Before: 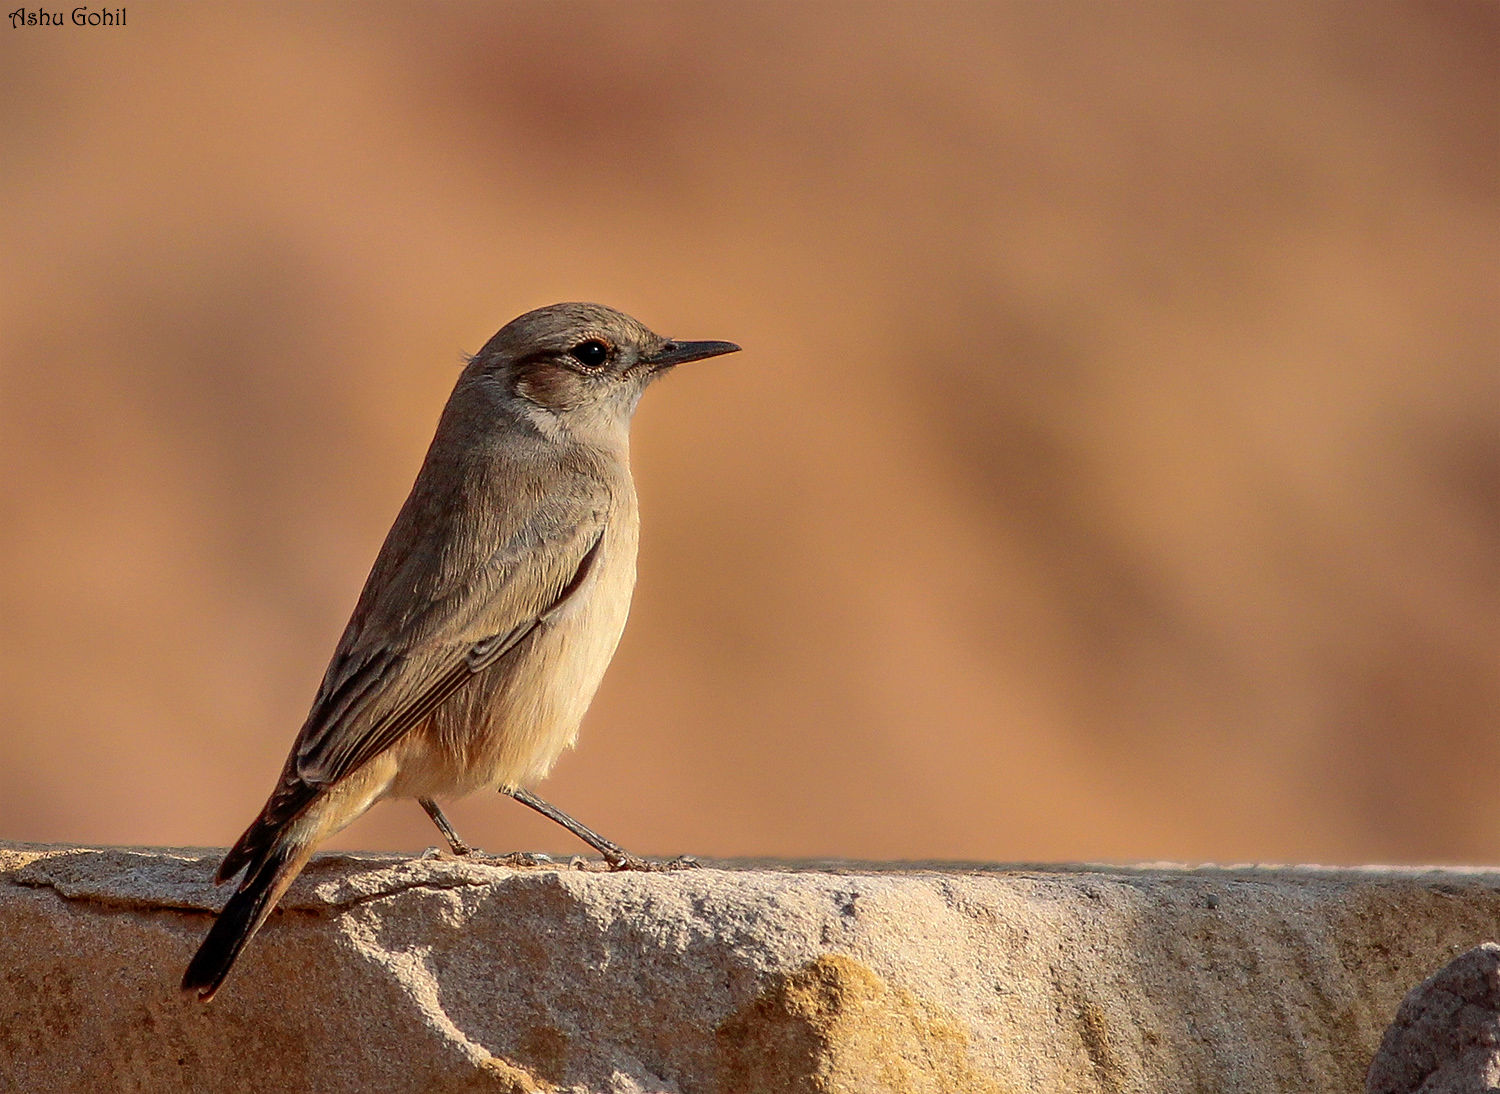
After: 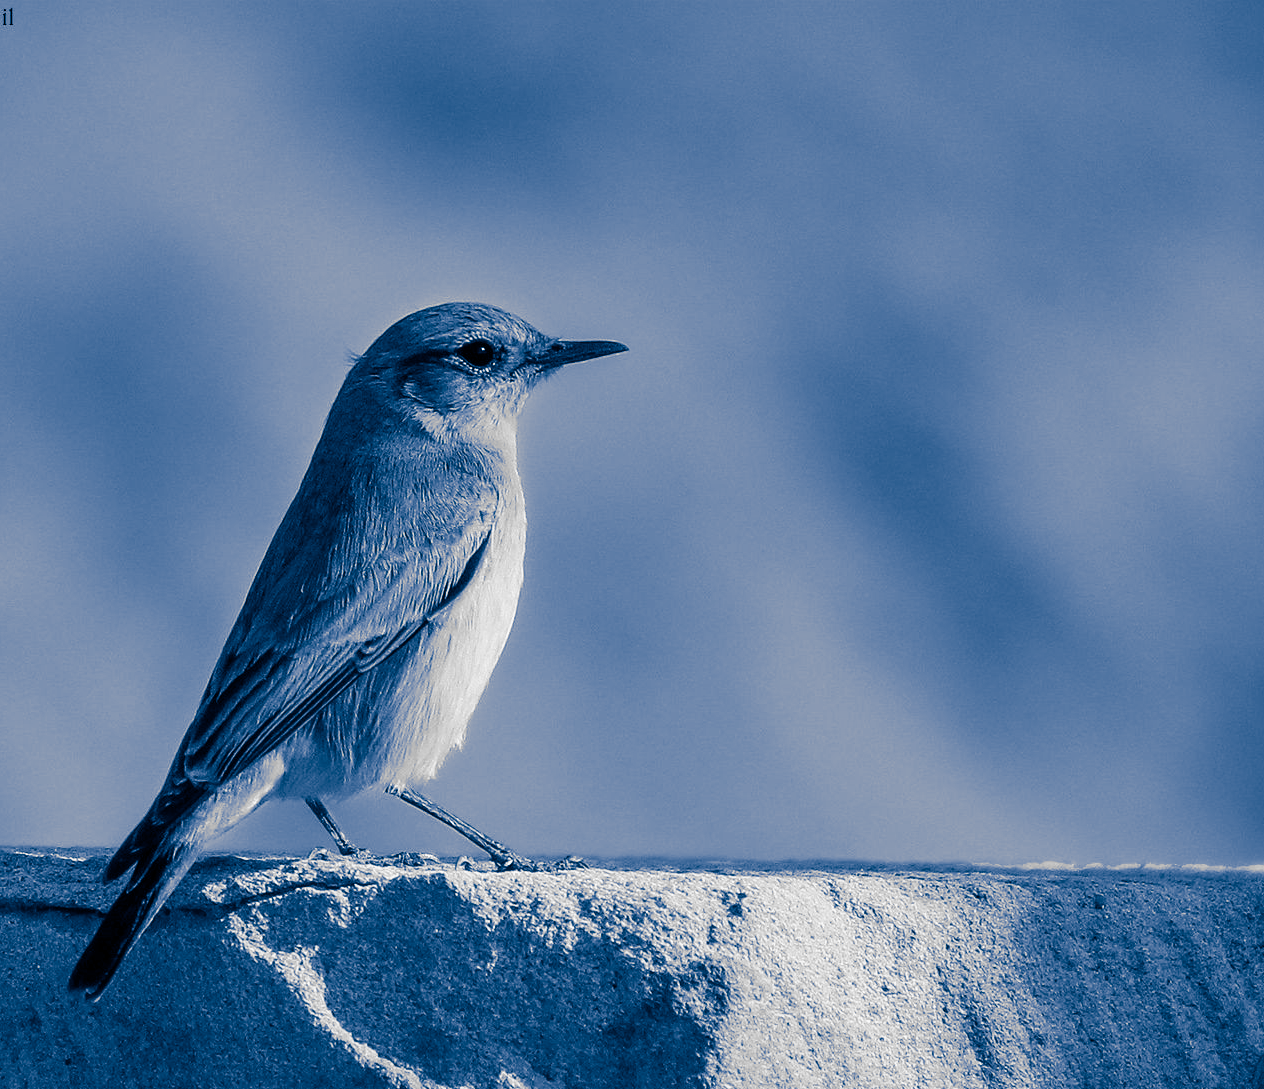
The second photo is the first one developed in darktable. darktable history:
monochrome: on, module defaults
split-toning: shadows › hue 226.8°, shadows › saturation 1, highlights › saturation 0, balance -61.41
crop: left 7.598%, right 7.873%
contrast brightness saturation: contrast 0.03, brightness 0.06, saturation 0.13
